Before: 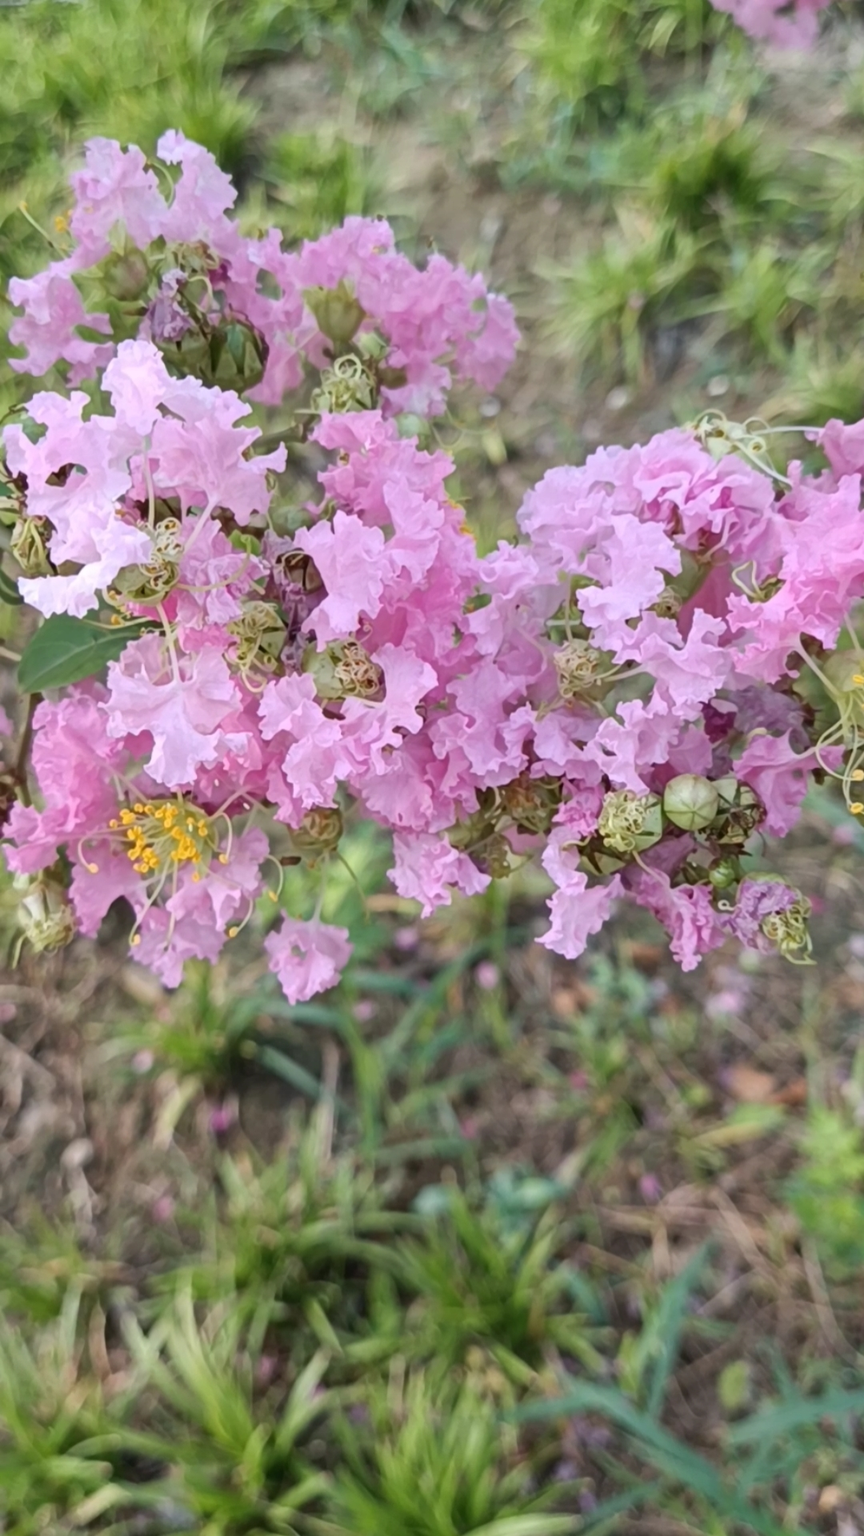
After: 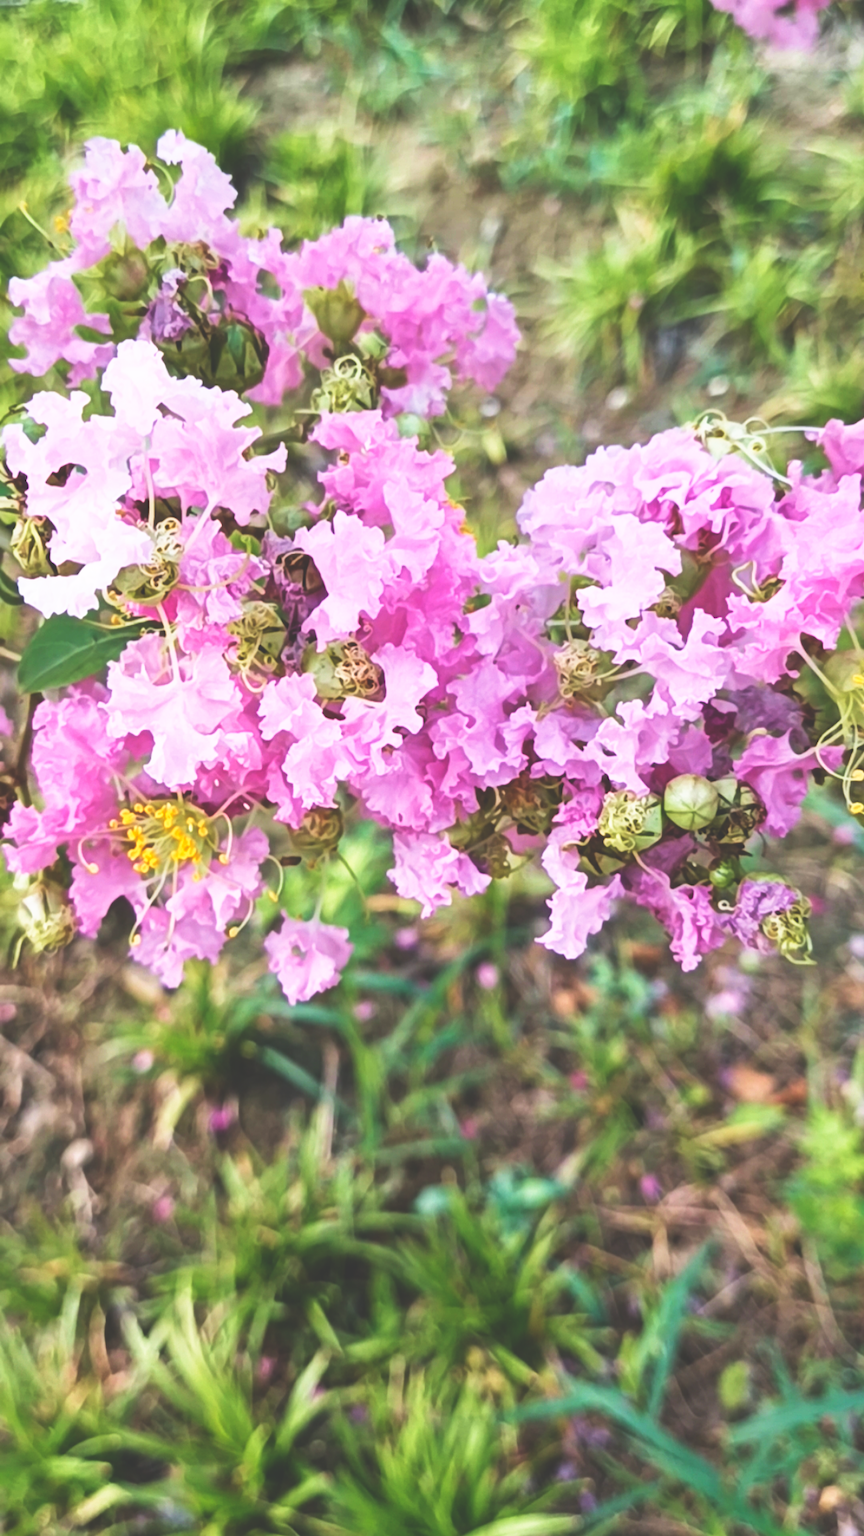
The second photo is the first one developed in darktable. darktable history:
velvia: on, module defaults
base curve: curves: ch0 [(0, 0.036) (0.007, 0.037) (0.604, 0.887) (1, 1)], preserve colors none
